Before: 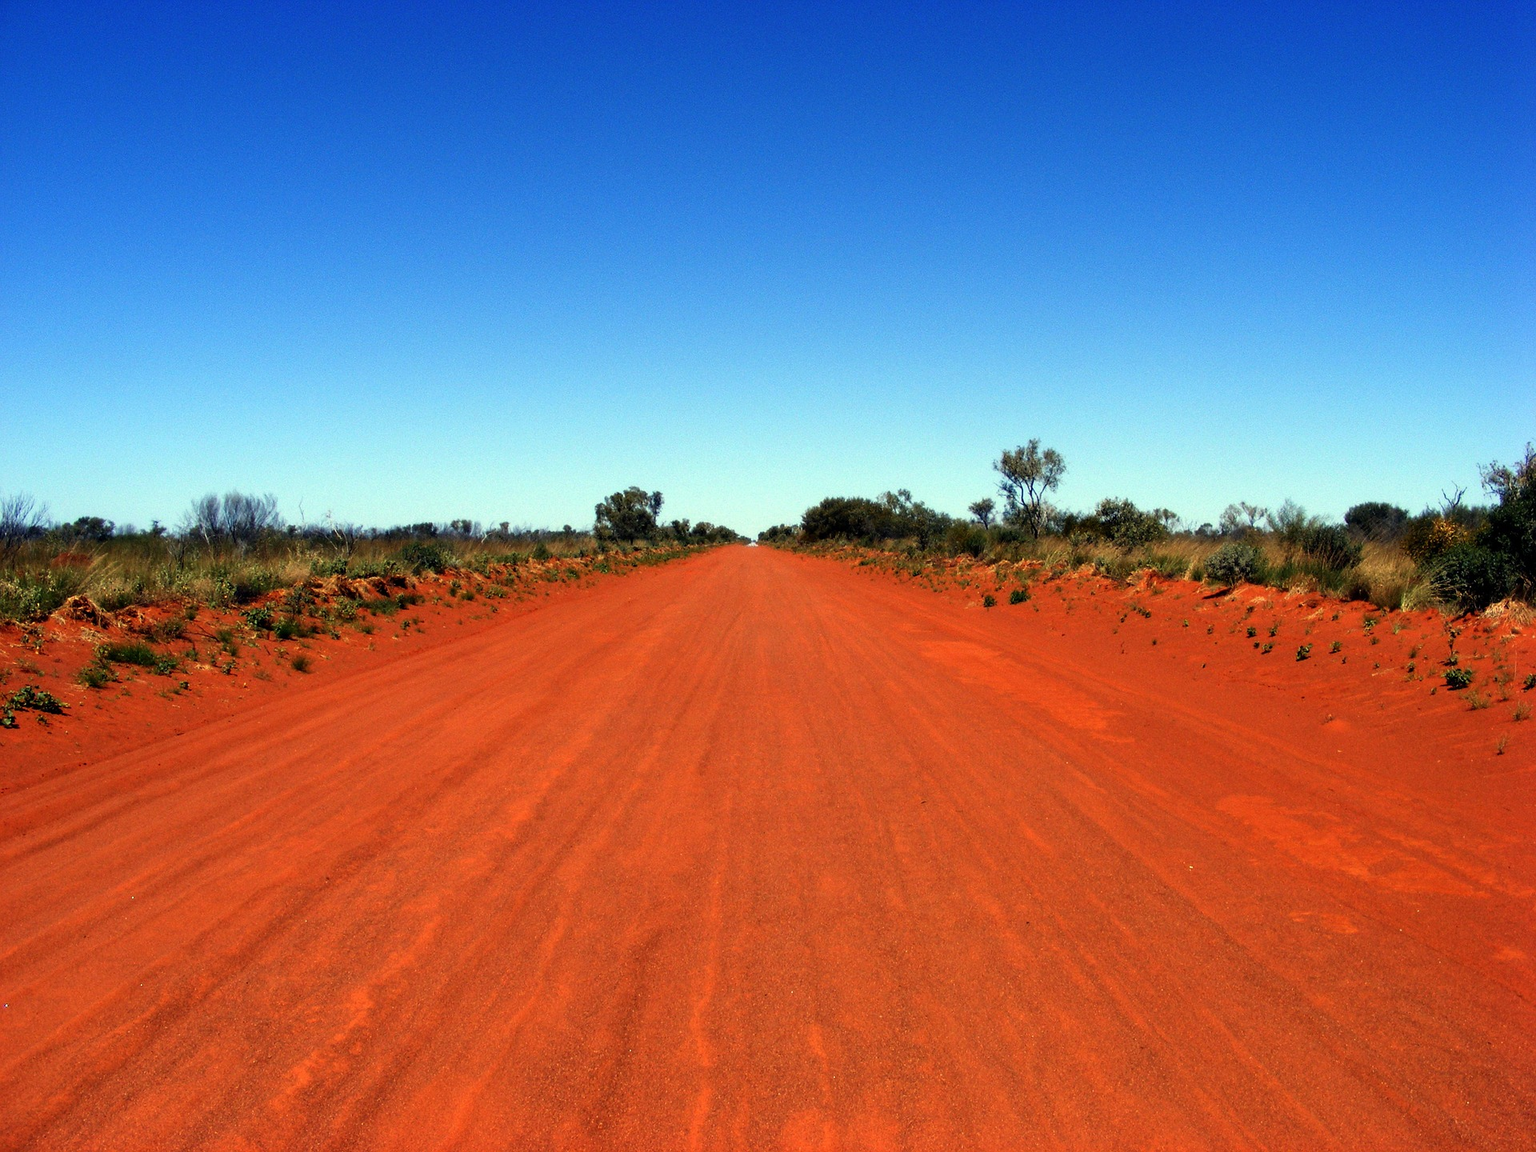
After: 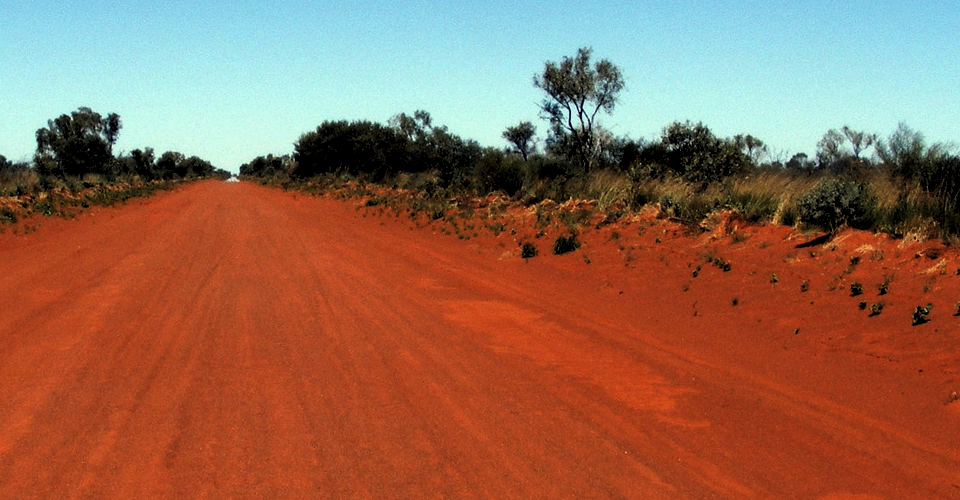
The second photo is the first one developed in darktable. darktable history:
levels: levels [0.116, 0.574, 1]
crop: left 36.884%, top 34.809%, right 13.067%, bottom 30.468%
exposure: compensate highlight preservation false
